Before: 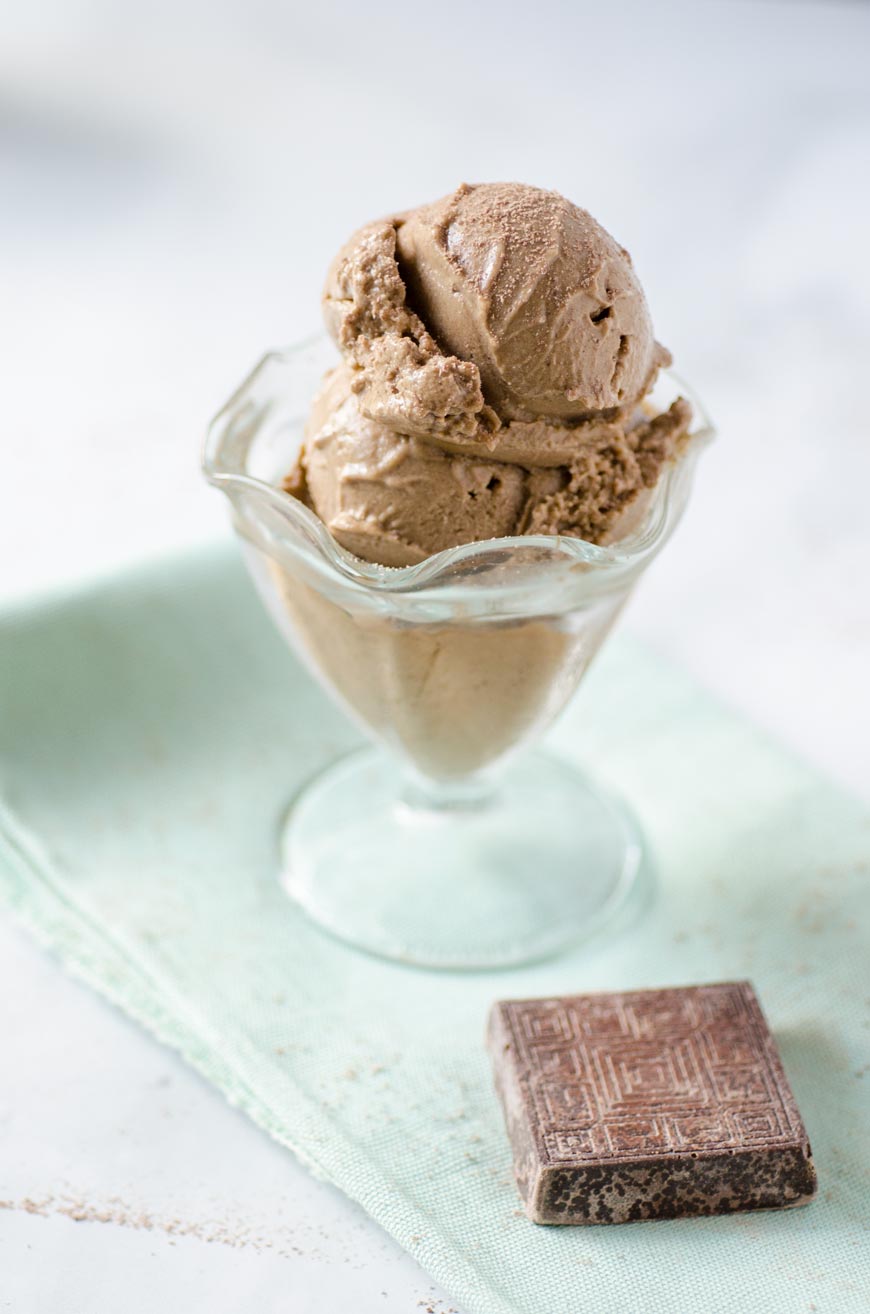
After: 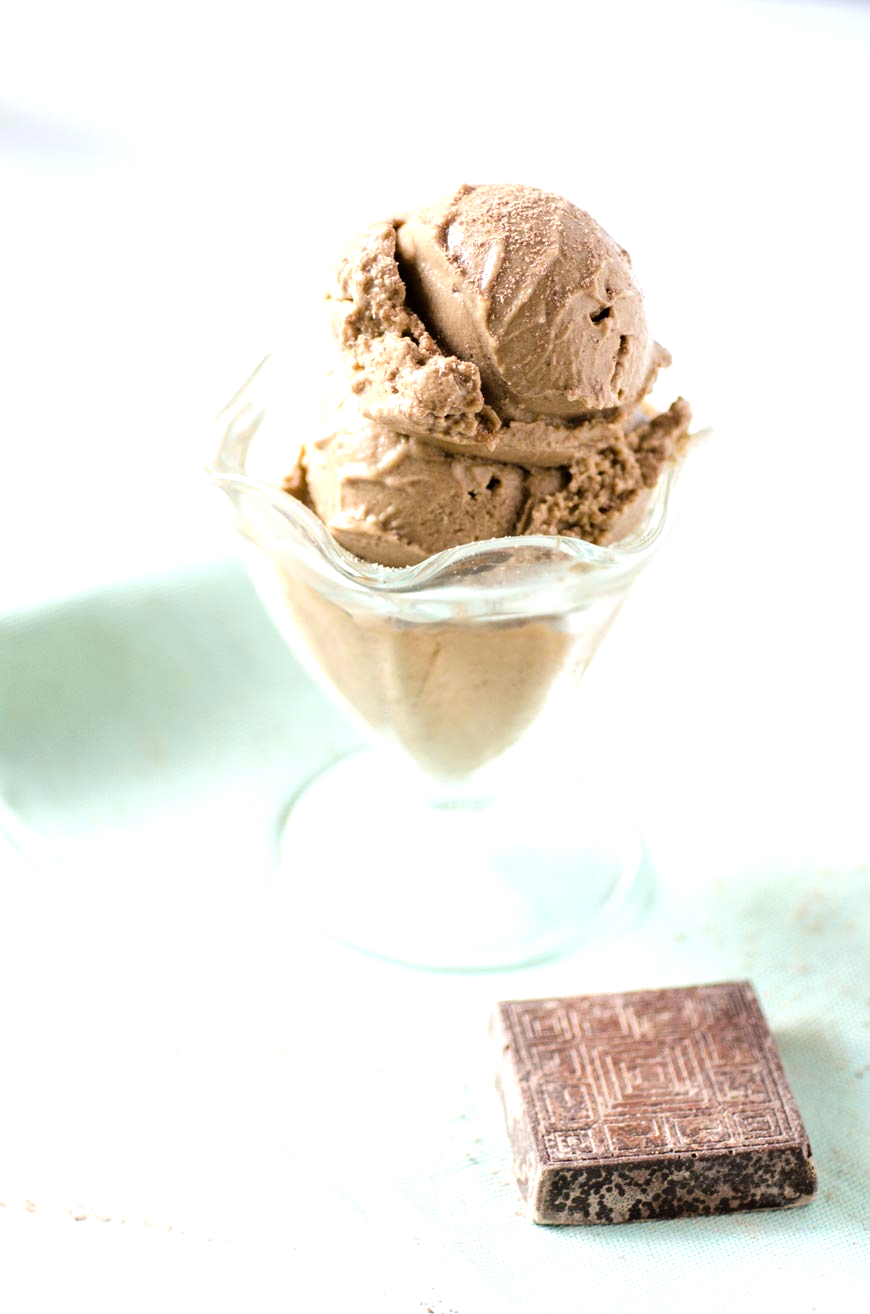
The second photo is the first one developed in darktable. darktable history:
tone equalizer: -8 EV -0.72 EV, -7 EV -0.712 EV, -6 EV -0.569 EV, -5 EV -0.367 EV, -3 EV 0.366 EV, -2 EV 0.6 EV, -1 EV 0.681 EV, +0 EV 0.721 EV, mask exposure compensation -0.508 EV
